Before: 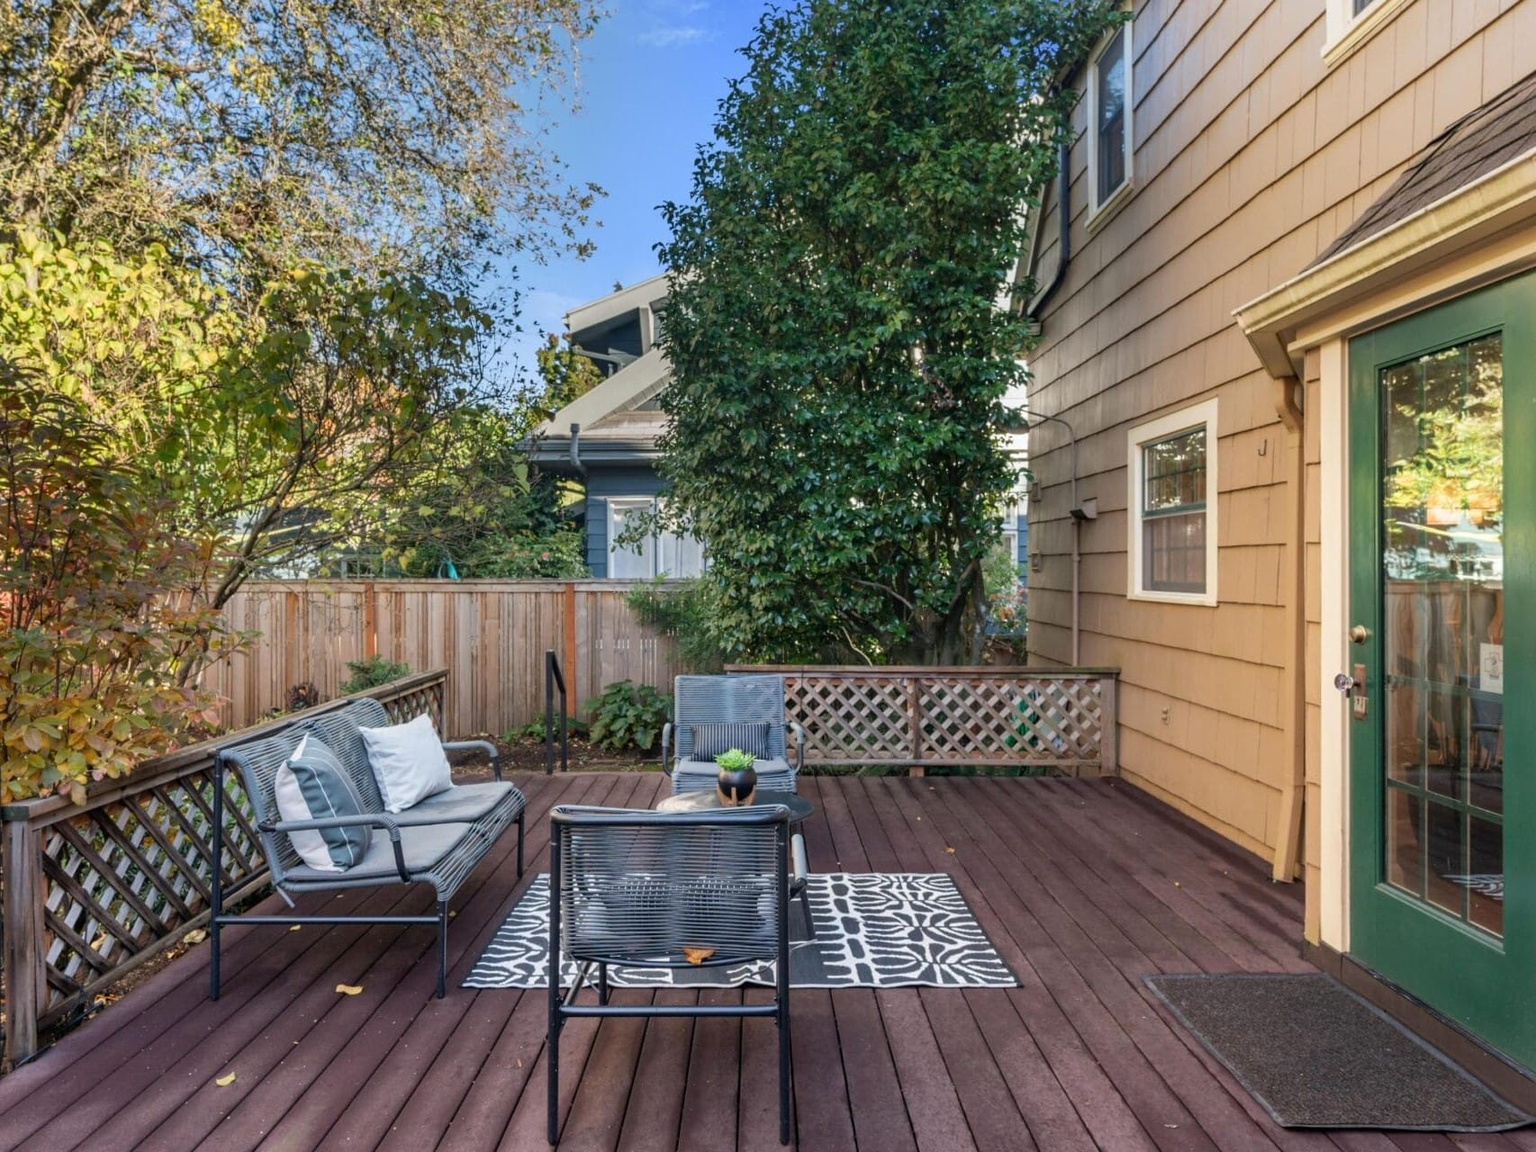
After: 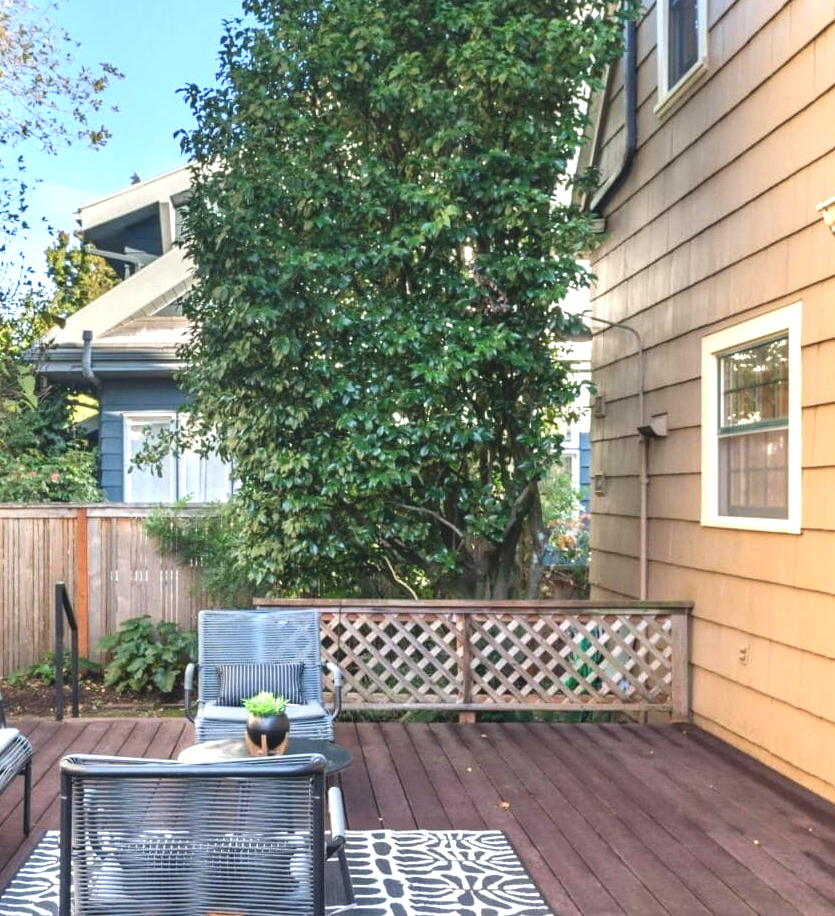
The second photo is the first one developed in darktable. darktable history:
exposure: black level correction -0.005, exposure 1.007 EV, compensate highlight preservation false
crop: left 32.353%, top 10.961%, right 18.685%, bottom 17.431%
